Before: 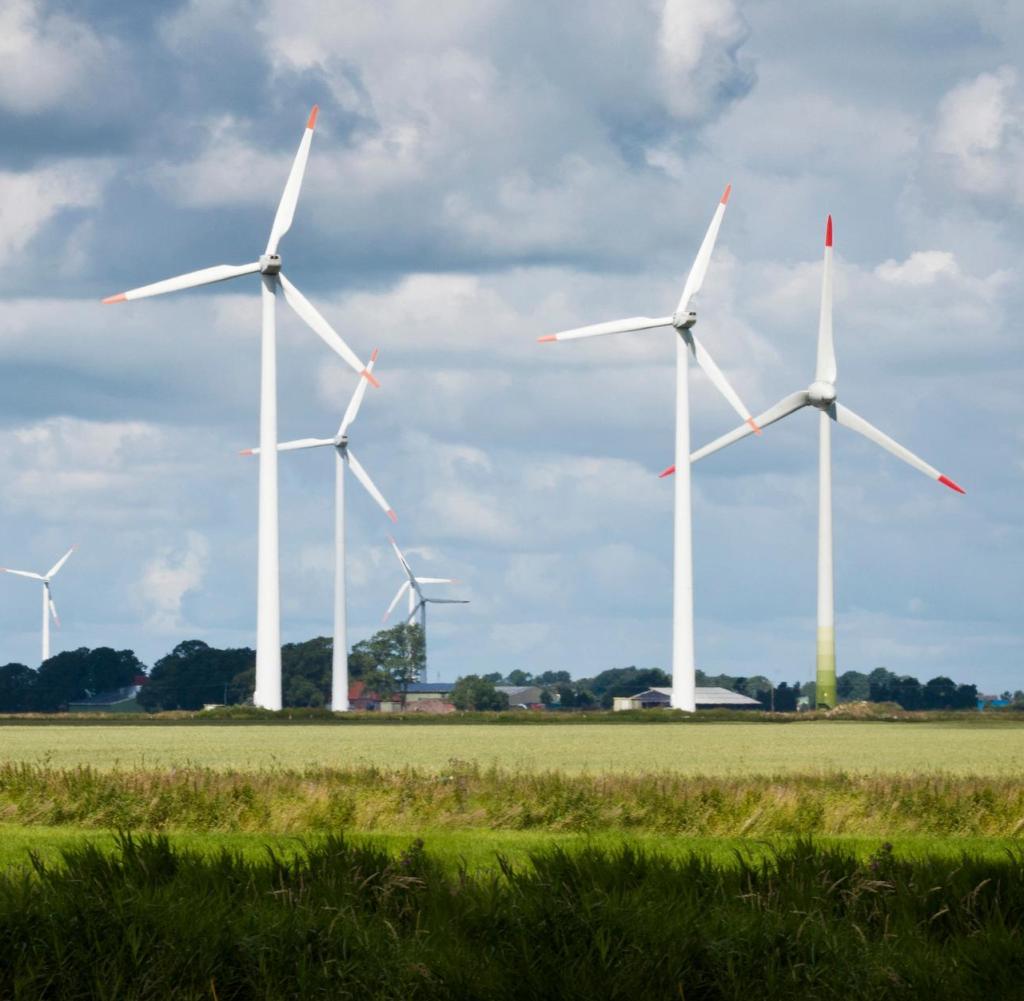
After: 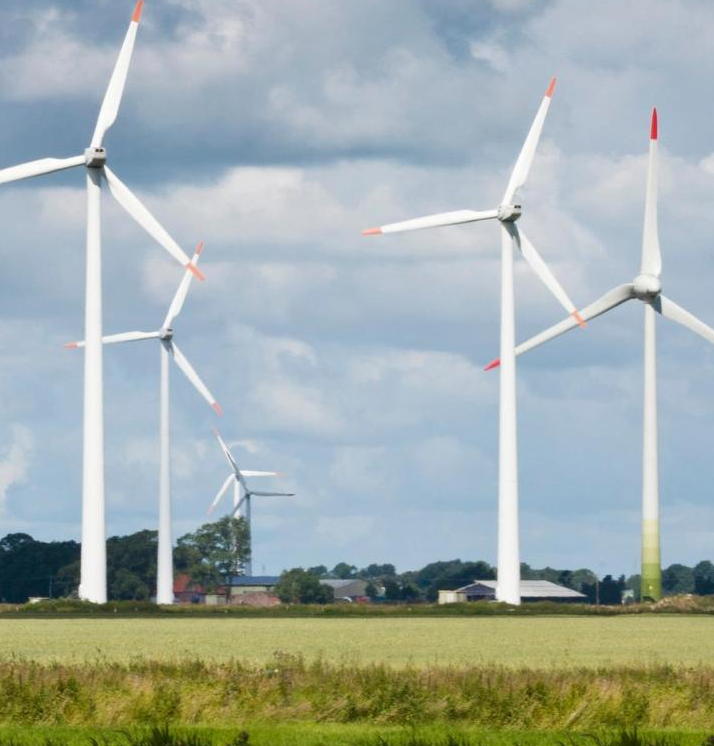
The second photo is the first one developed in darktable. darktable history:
crop and rotate: left 17.15%, top 10.803%, right 13.034%, bottom 14.652%
